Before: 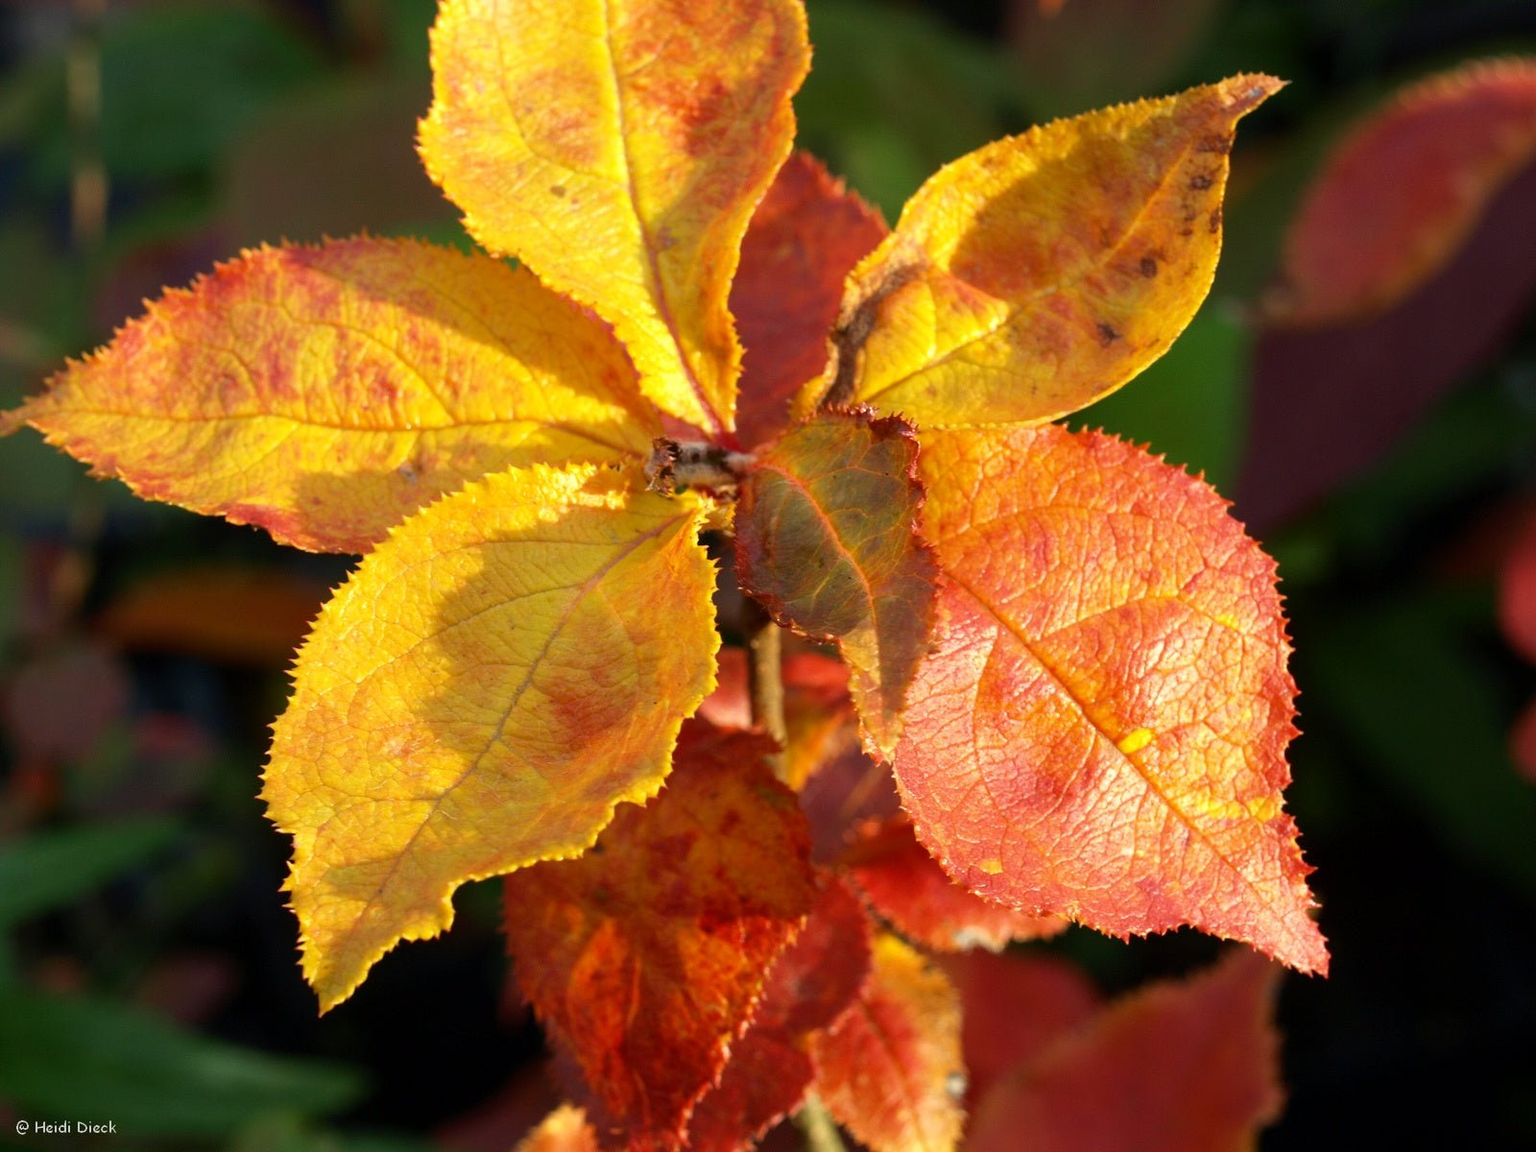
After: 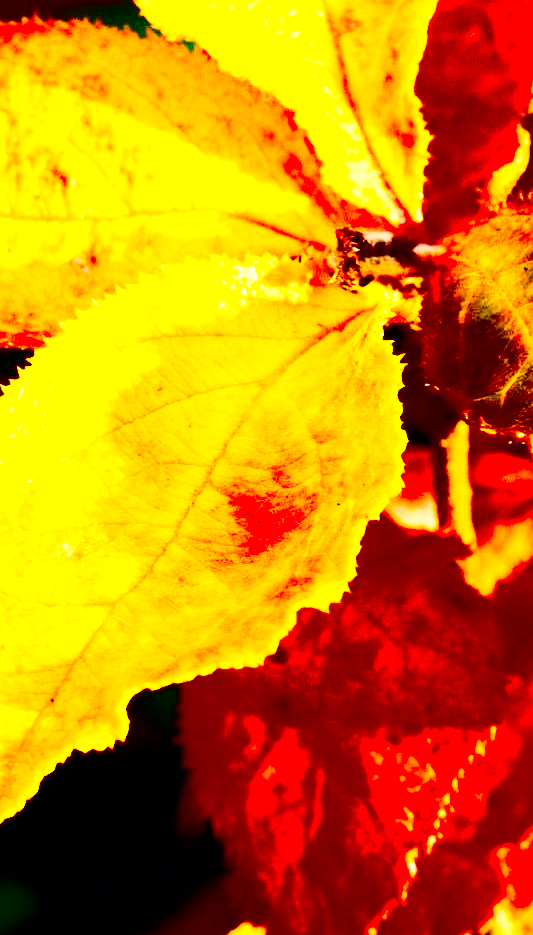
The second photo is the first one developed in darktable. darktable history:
base curve: curves: ch0 [(0, 0) (0.007, 0.004) (0.027, 0.03) (0.046, 0.07) (0.207, 0.54) (0.442, 0.872) (0.673, 0.972) (1, 1)], preserve colors none
contrast brightness saturation: contrast 0.78, brightness -0.983, saturation 0.983
crop and rotate: left 21.623%, top 19.071%, right 45.022%, bottom 2.973%
